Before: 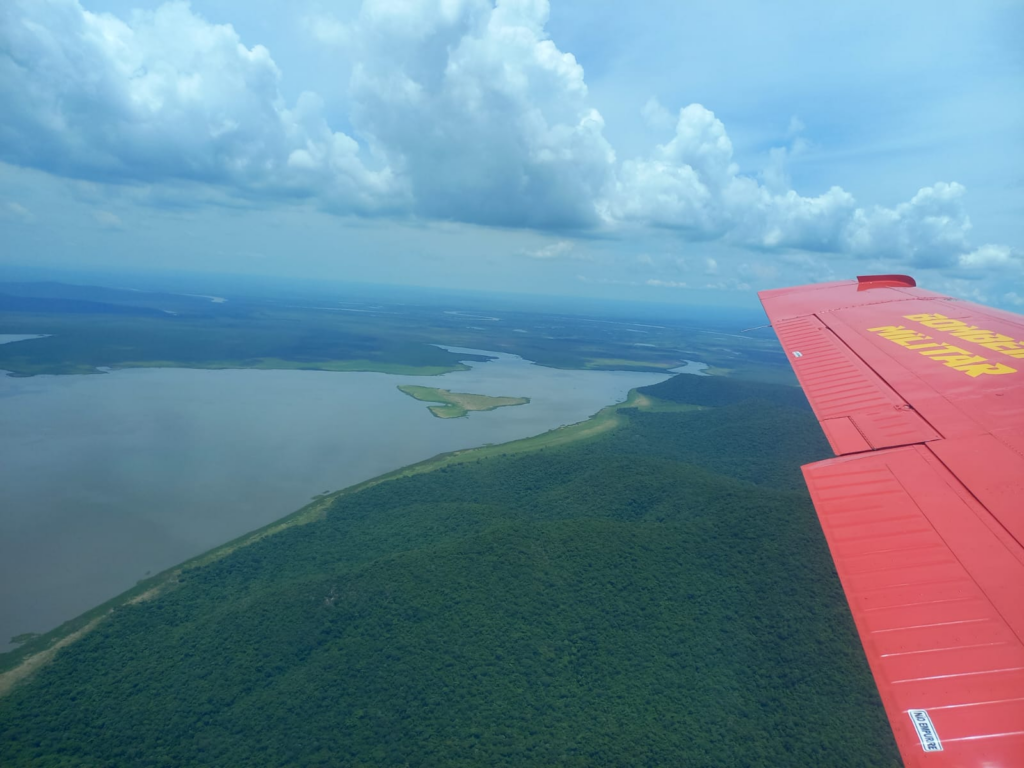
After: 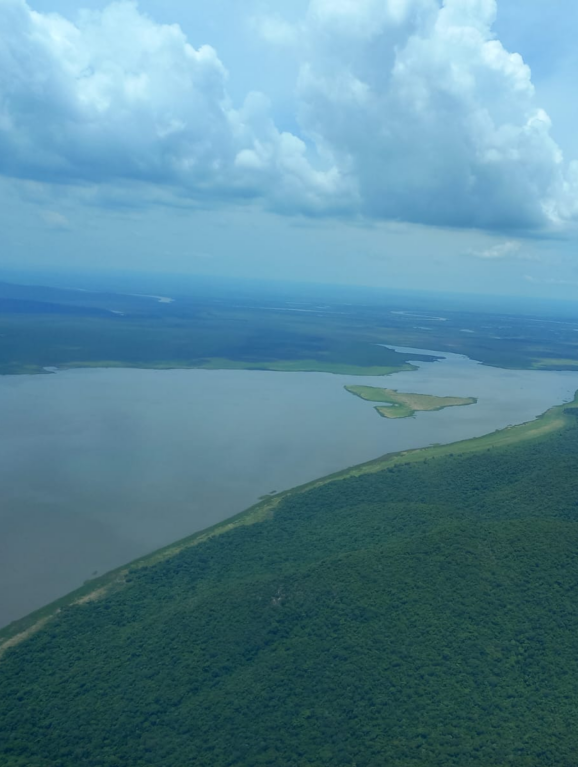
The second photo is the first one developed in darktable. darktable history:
crop: left 5.208%, right 38.255%
